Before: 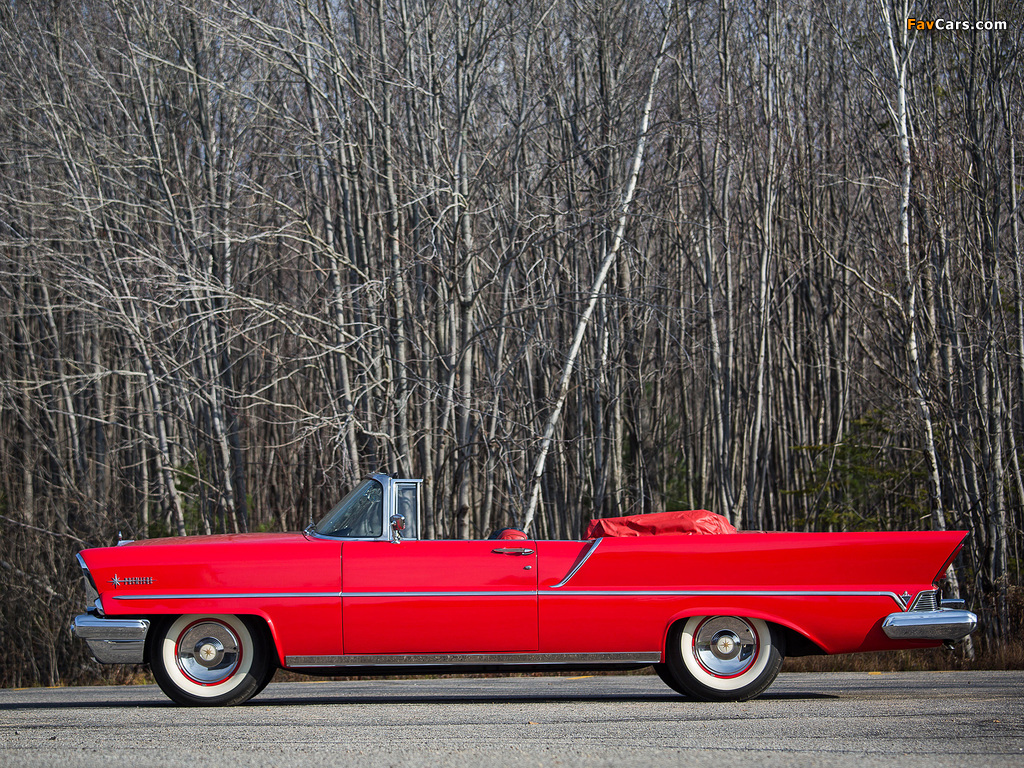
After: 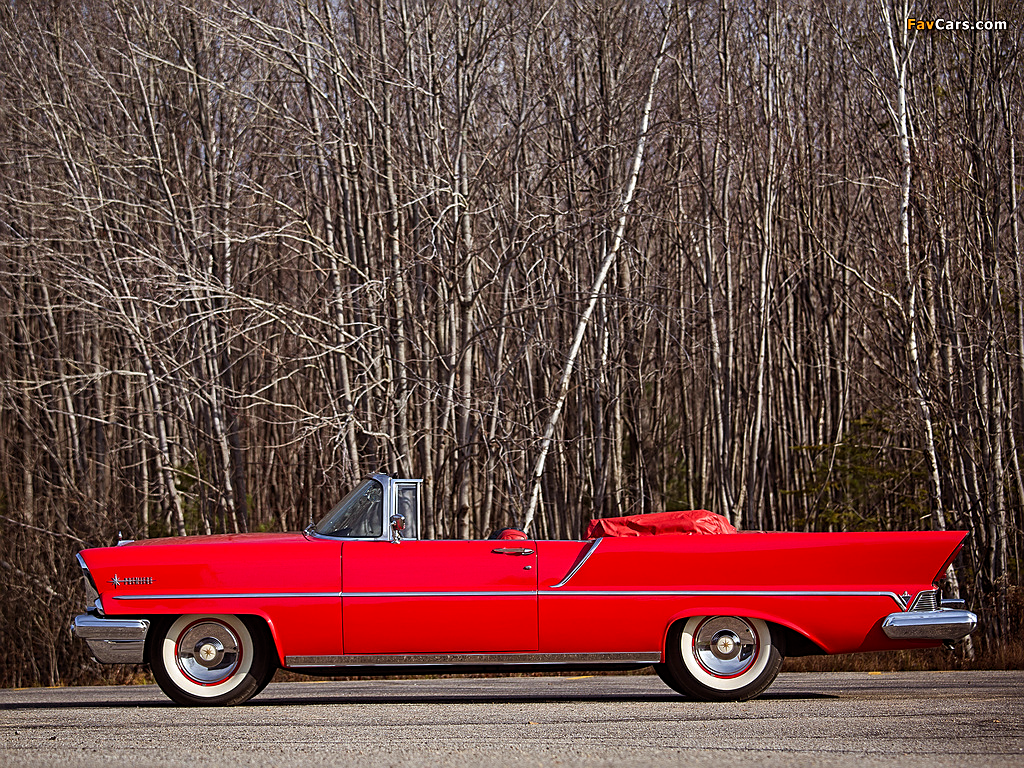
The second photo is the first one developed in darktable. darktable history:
sharpen: on, module defaults
rgb levels: mode RGB, independent channels, levels [[0, 0.5, 1], [0, 0.521, 1], [0, 0.536, 1]]
